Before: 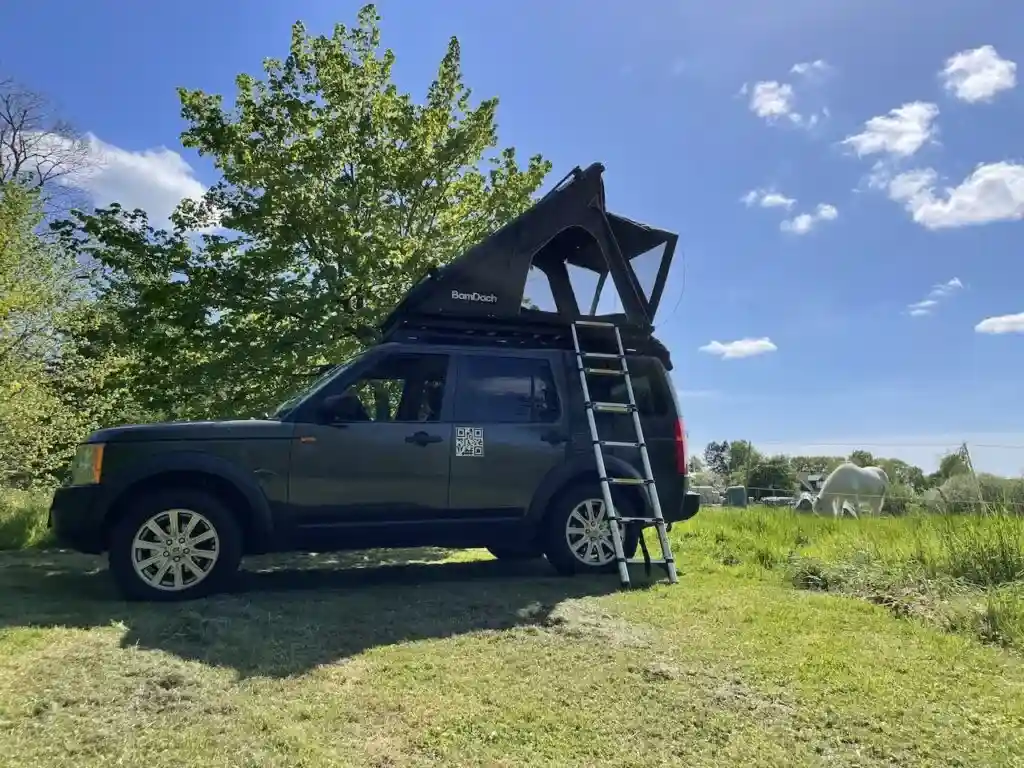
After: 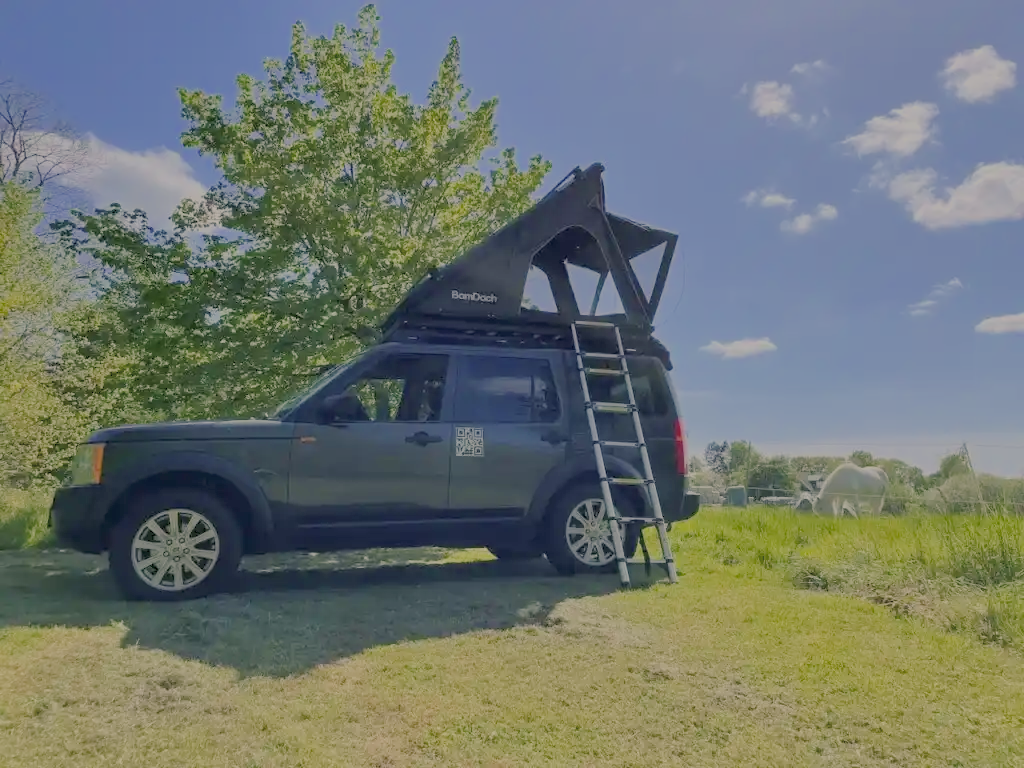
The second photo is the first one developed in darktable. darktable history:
filmic rgb: black relative exposure -13.91 EV, white relative exposure 7.99 EV, hardness 3.74, latitude 49.82%, contrast 0.509
exposure: exposure 0.496 EV, compensate exposure bias true, compensate highlight preservation false
color balance rgb: highlights gain › chroma 2.985%, highlights gain › hue 60.13°, linear chroma grading › global chroma 14.874%, perceptual saturation grading › global saturation 0.61%, saturation formula JzAzBz (2021)
